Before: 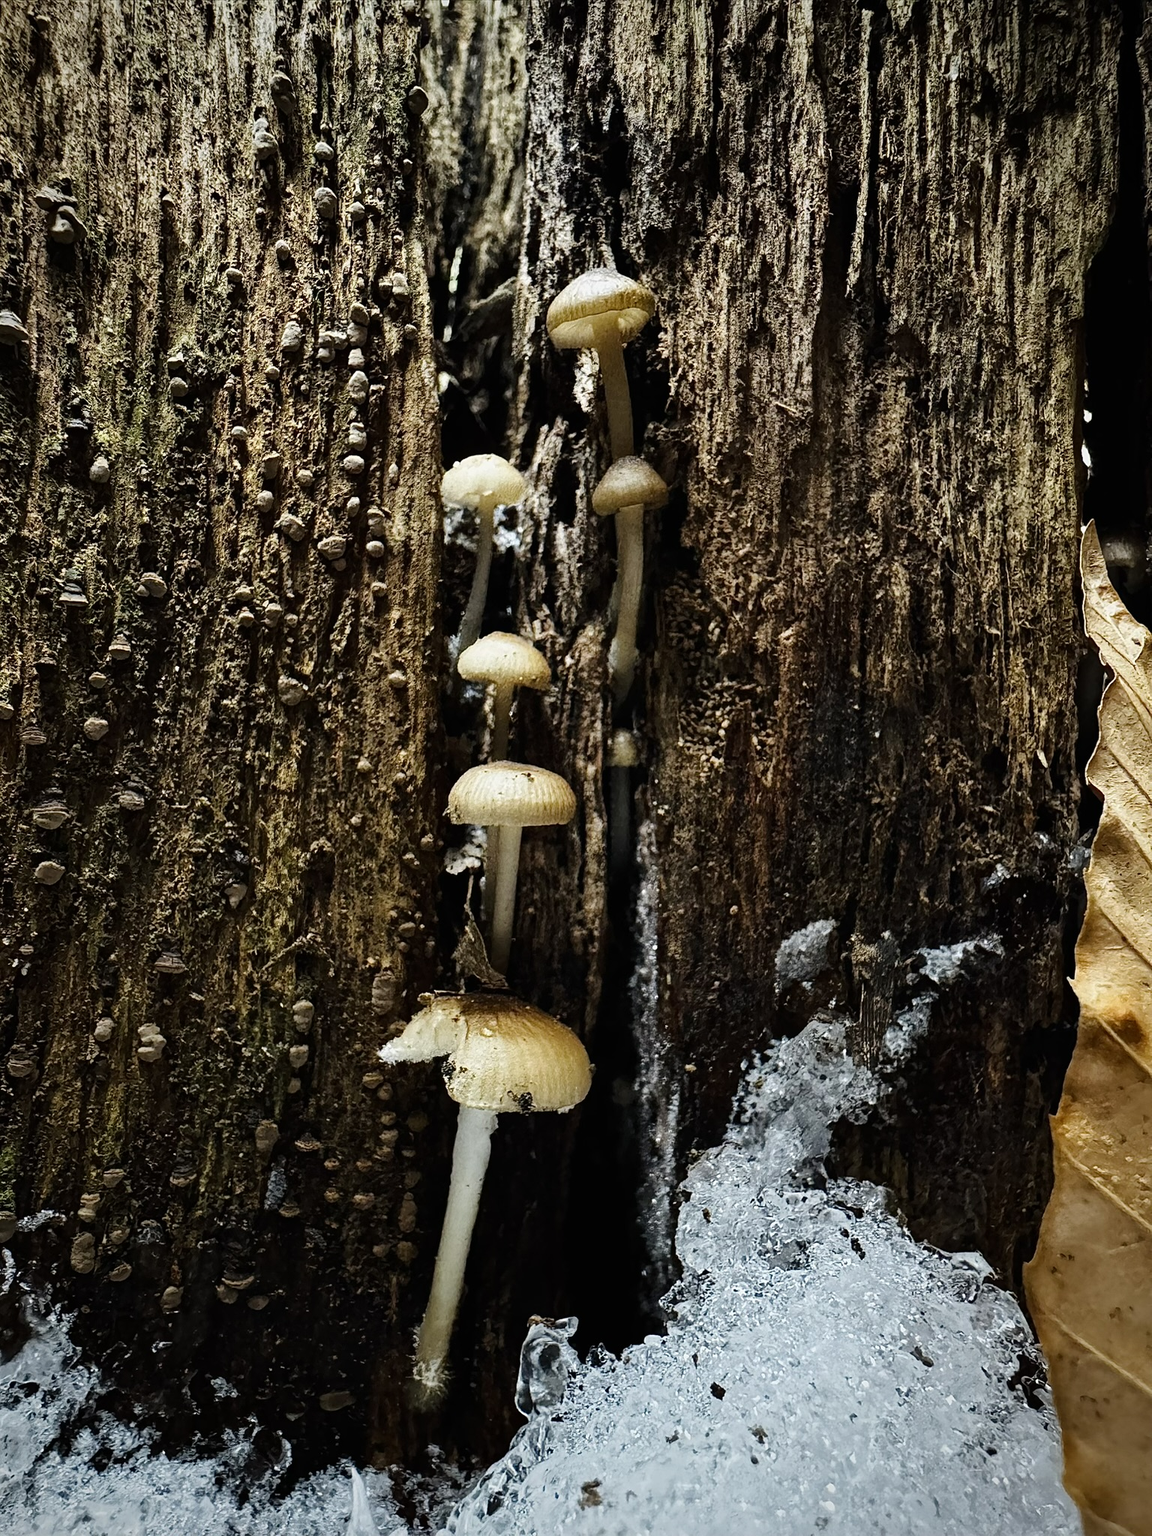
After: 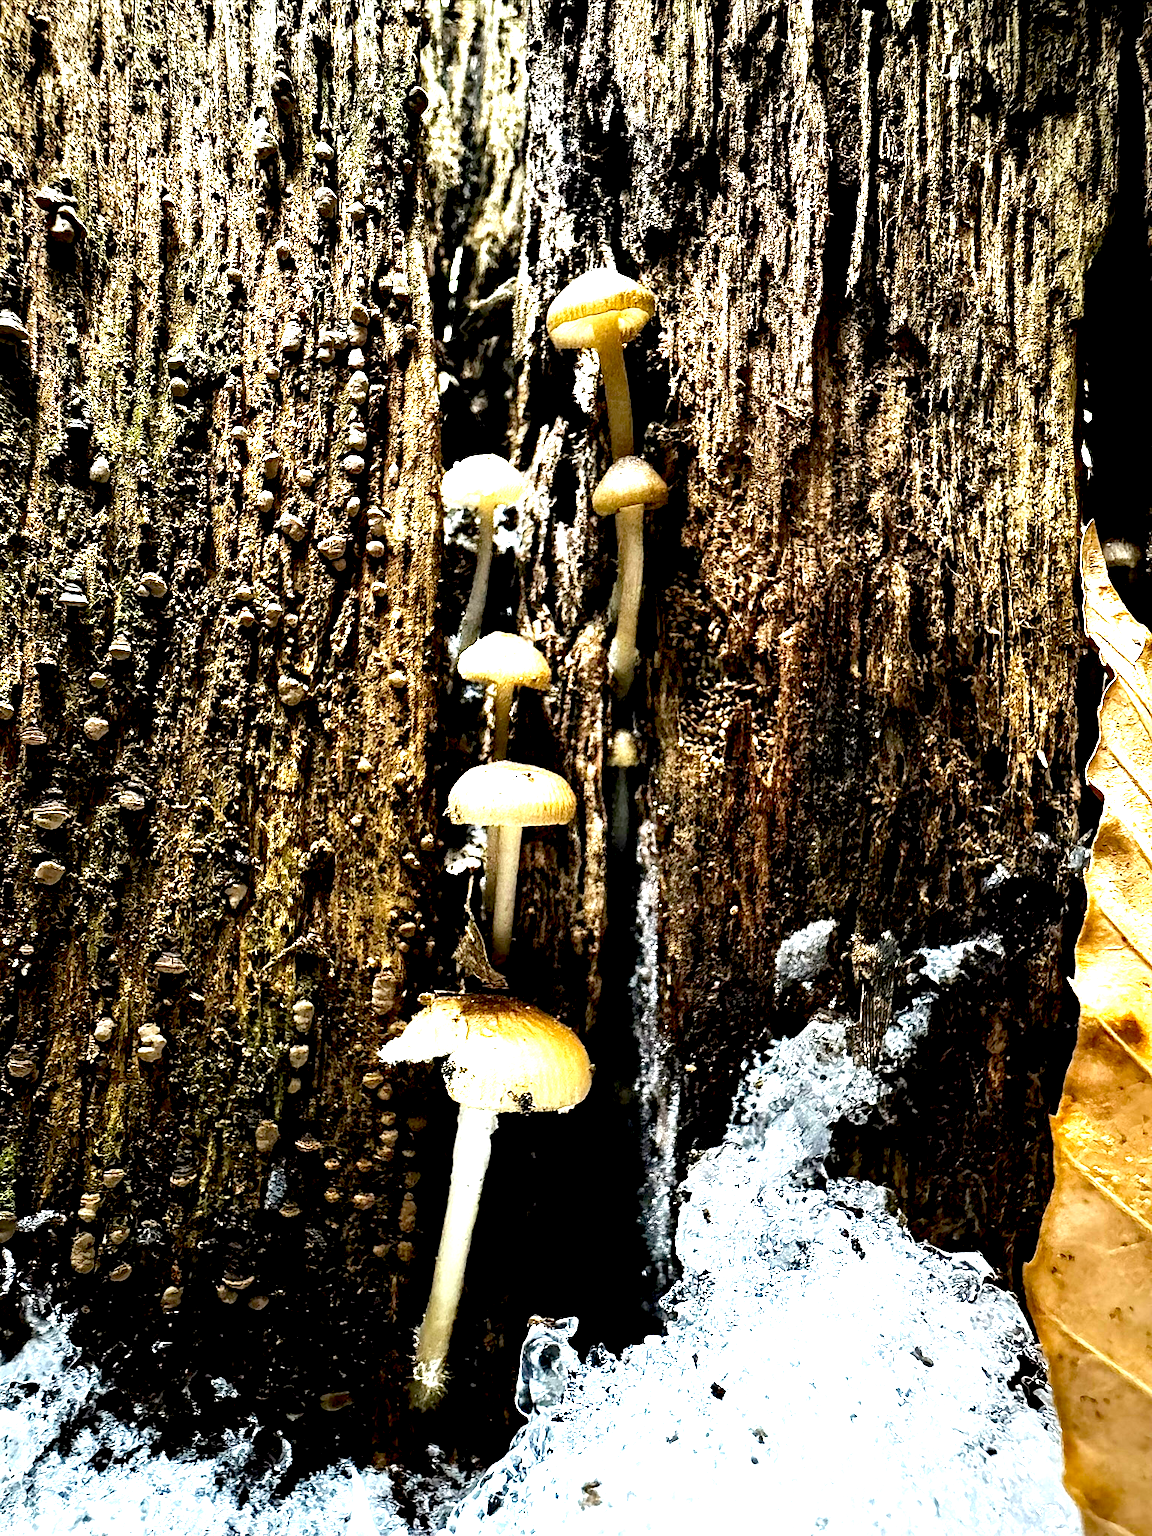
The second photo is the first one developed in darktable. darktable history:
exposure: black level correction 0.008, exposure 0.97 EV, compensate exposure bias true, compensate highlight preservation false
